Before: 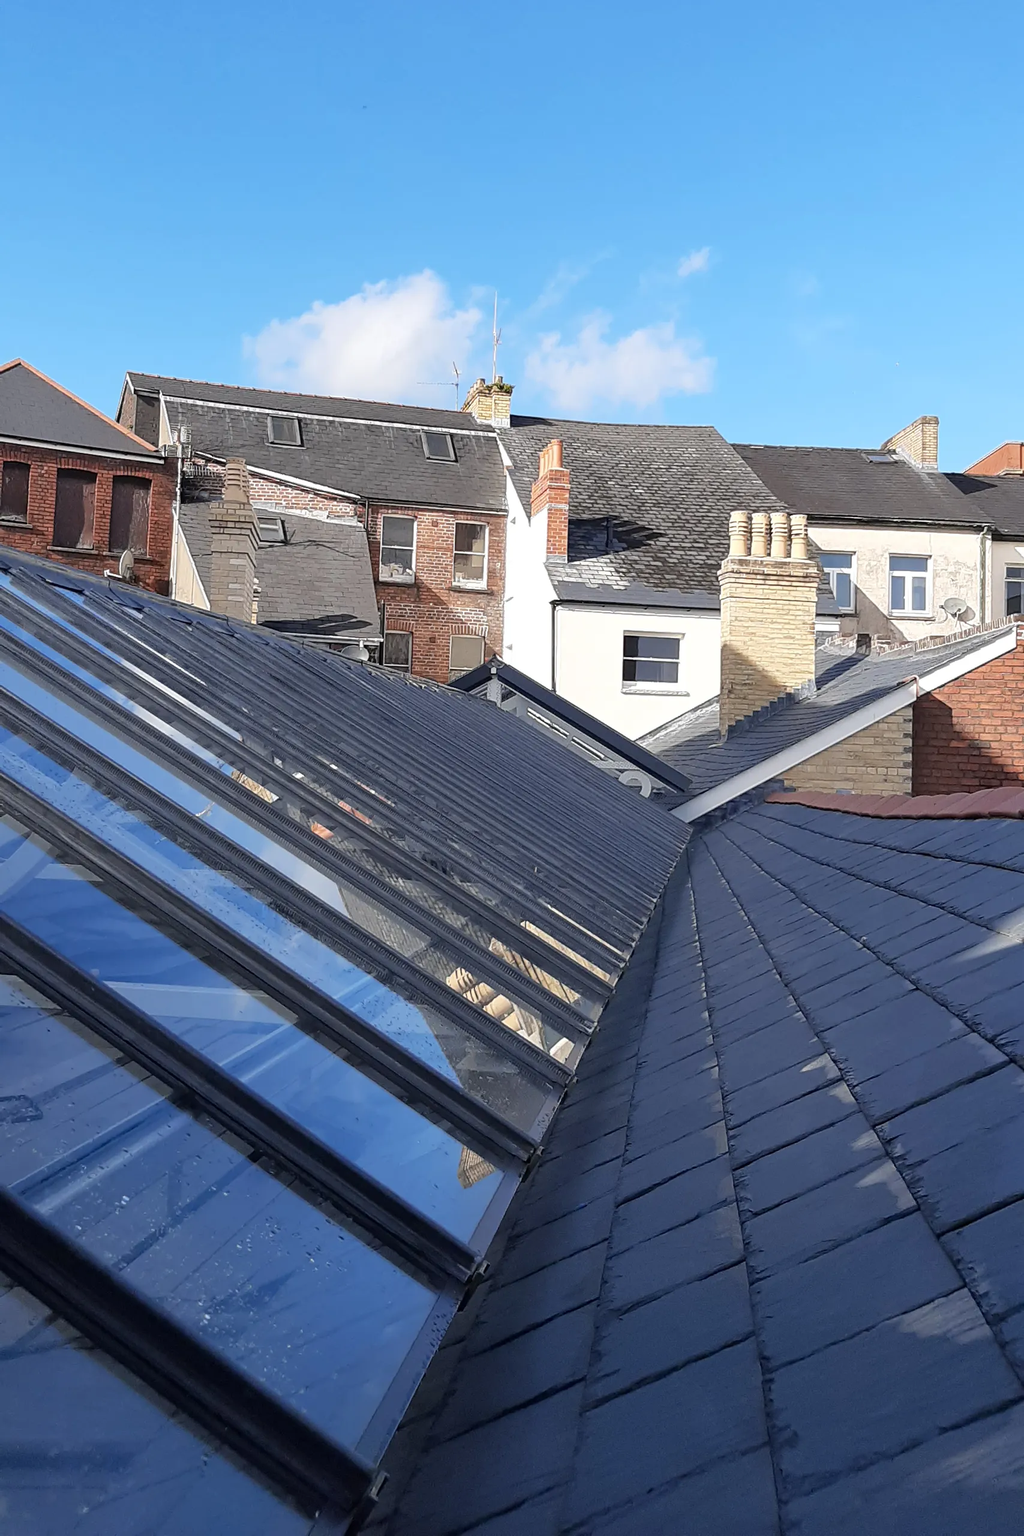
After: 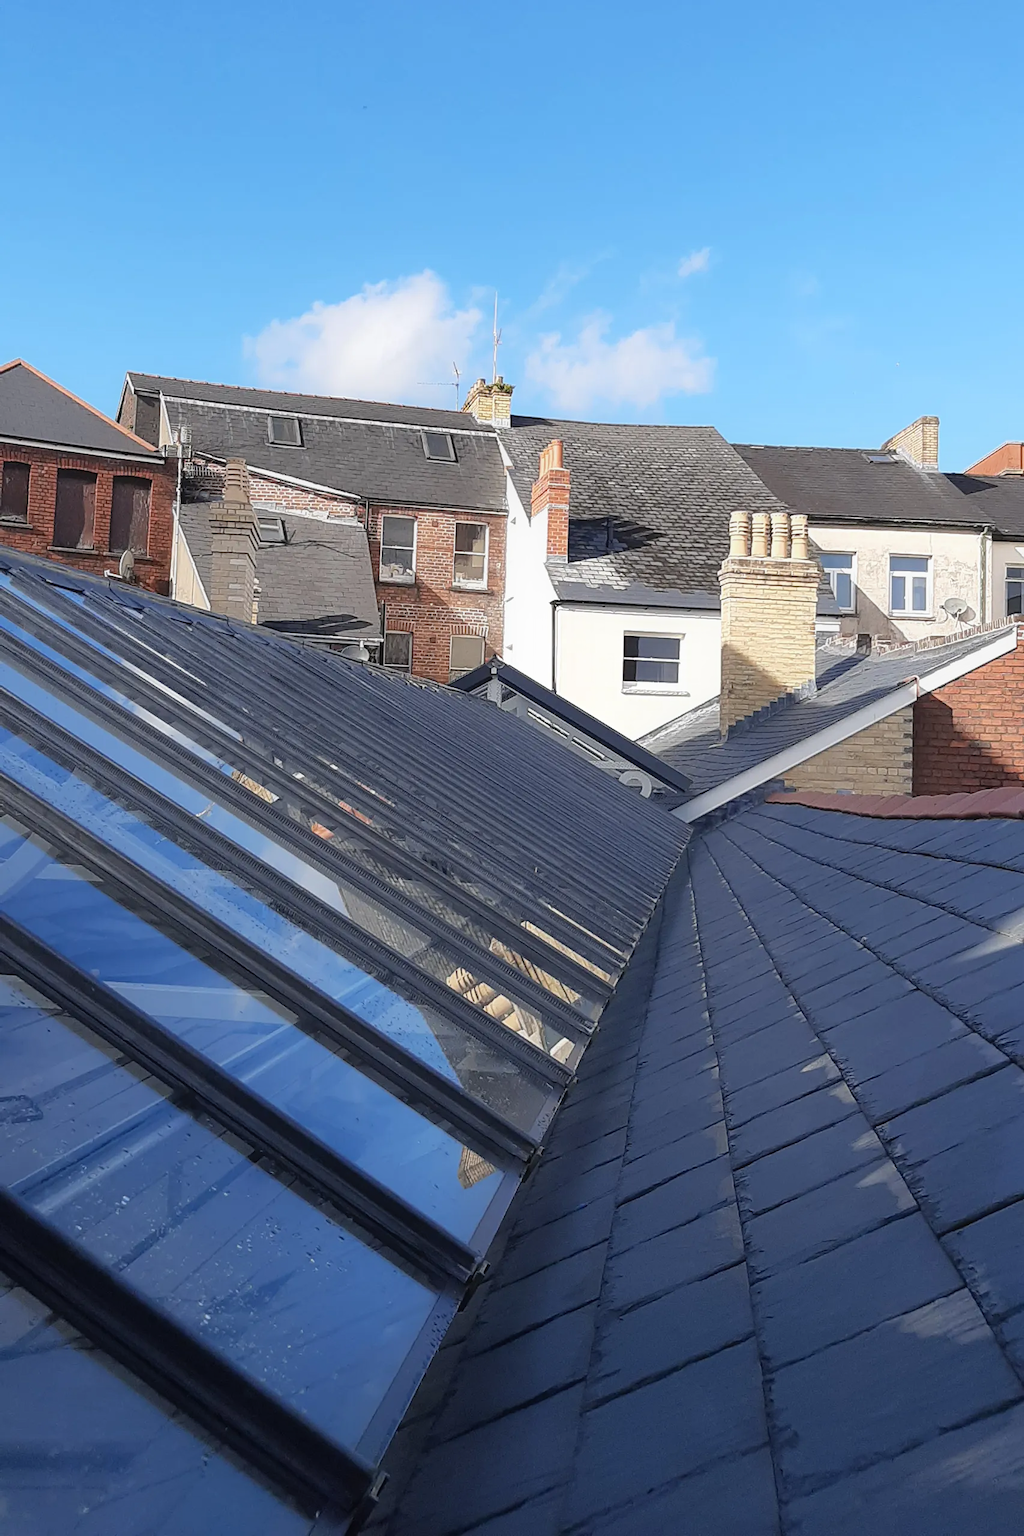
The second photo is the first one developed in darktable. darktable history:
contrast equalizer: y [[0.5, 0.488, 0.462, 0.461, 0.491, 0.5], [0.5 ×6], [0.5 ×6], [0 ×6], [0 ×6]]
